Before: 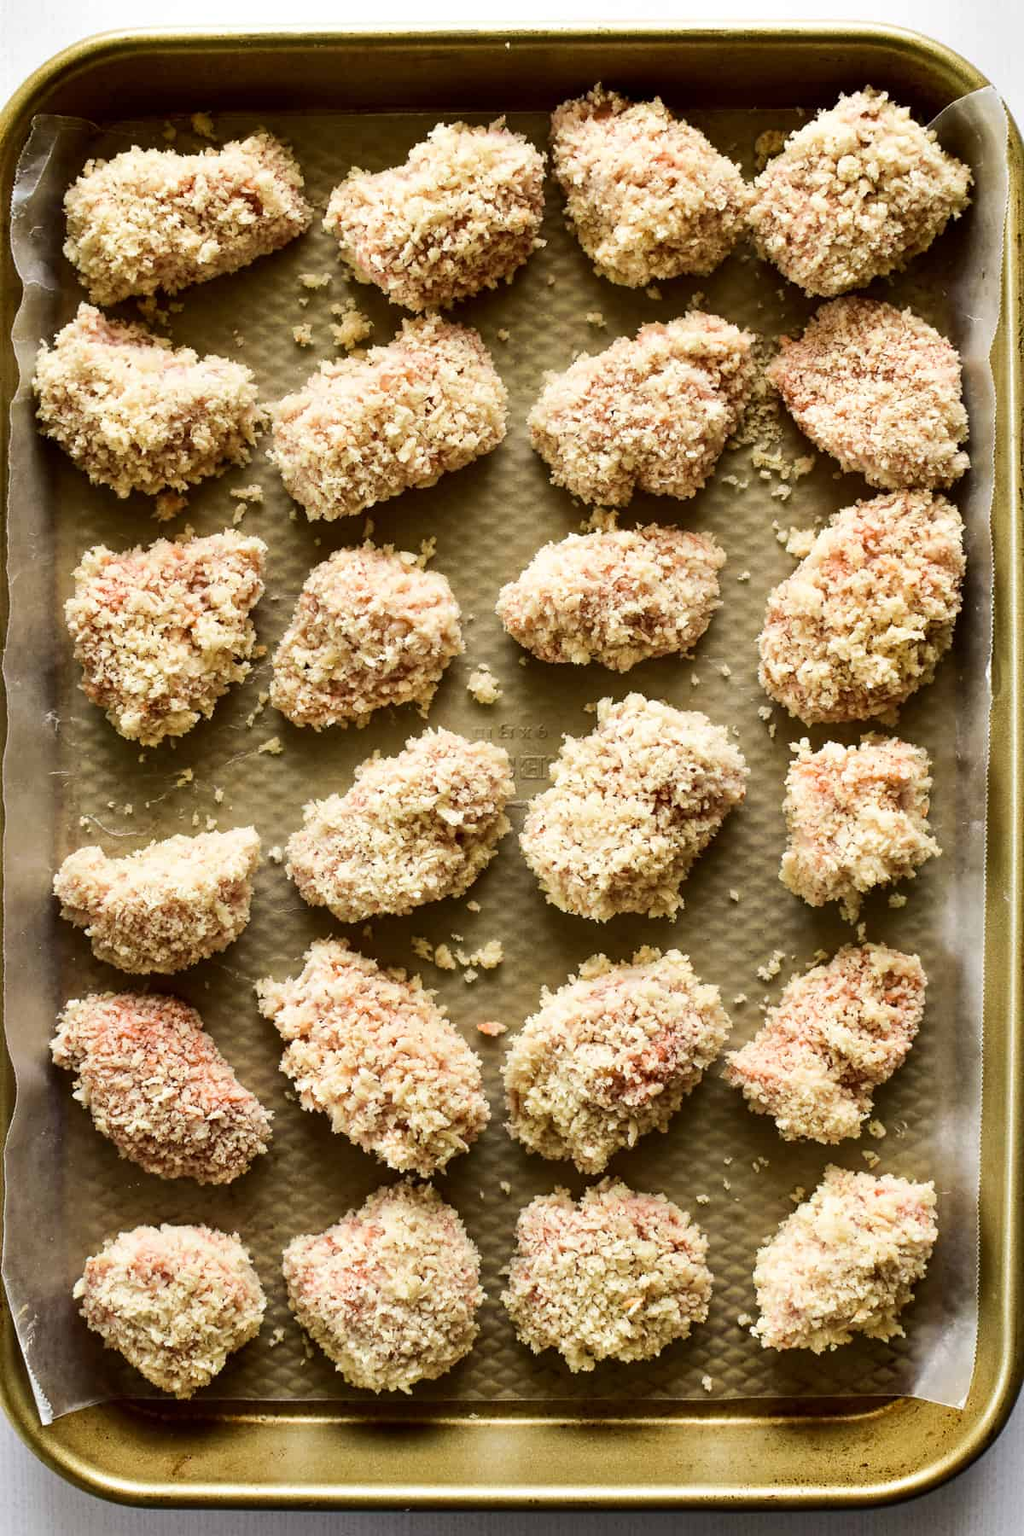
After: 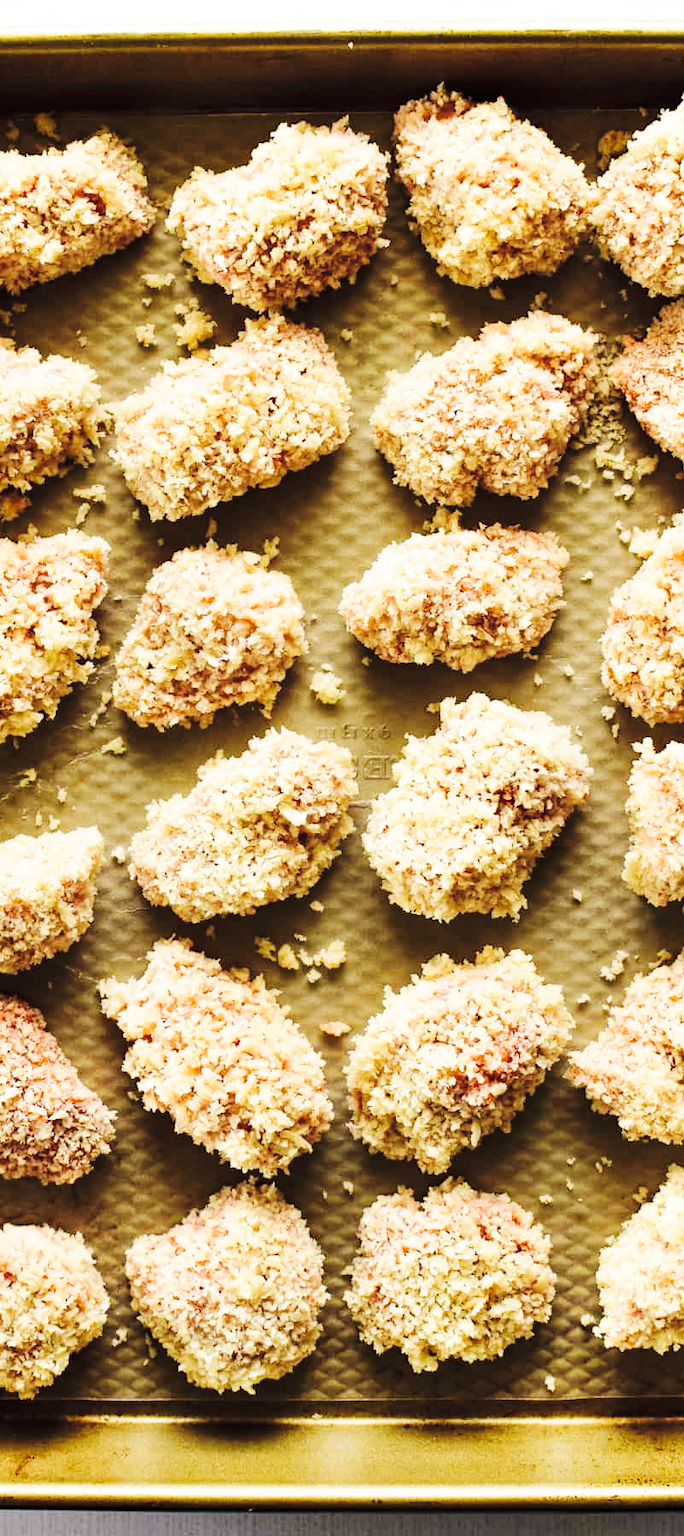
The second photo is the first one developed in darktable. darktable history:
crop: left 15.377%, right 17.781%
tone equalizer: -8 EV 0.054 EV, mask exposure compensation -0.5 EV
contrast brightness saturation: brightness 0.137
haze removal: compatibility mode true, adaptive false
base curve: curves: ch0 [(0, 0) (0.036, 0.025) (0.121, 0.166) (0.206, 0.329) (0.605, 0.79) (1, 1)], preserve colors none
